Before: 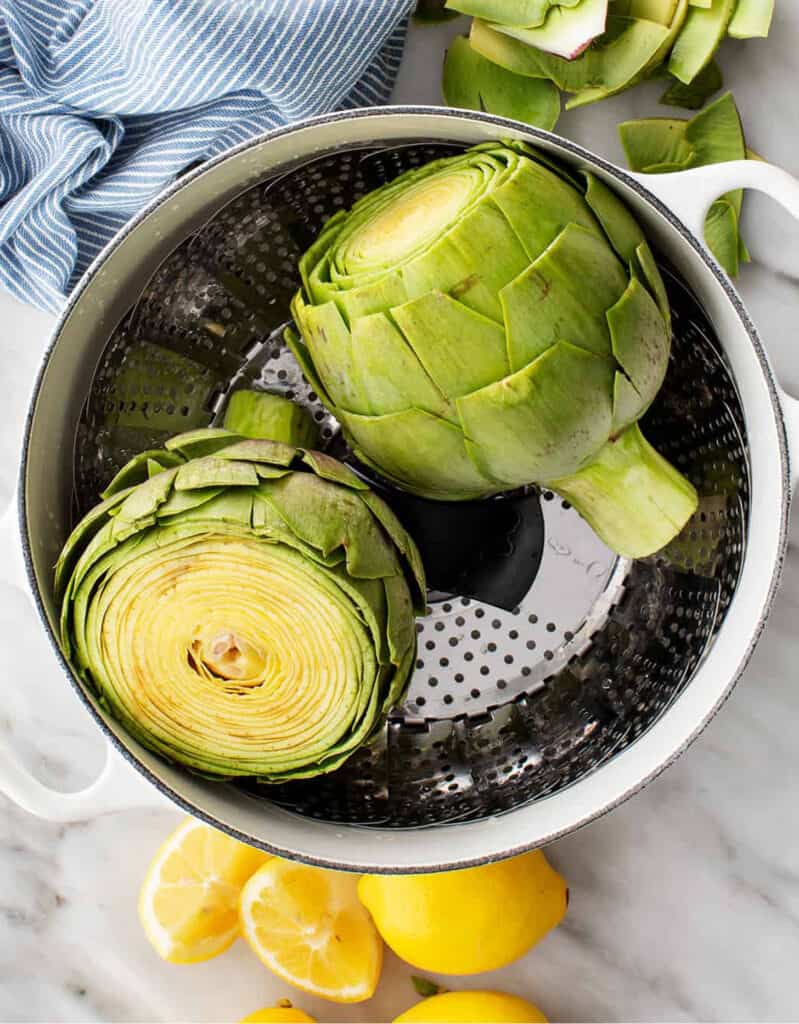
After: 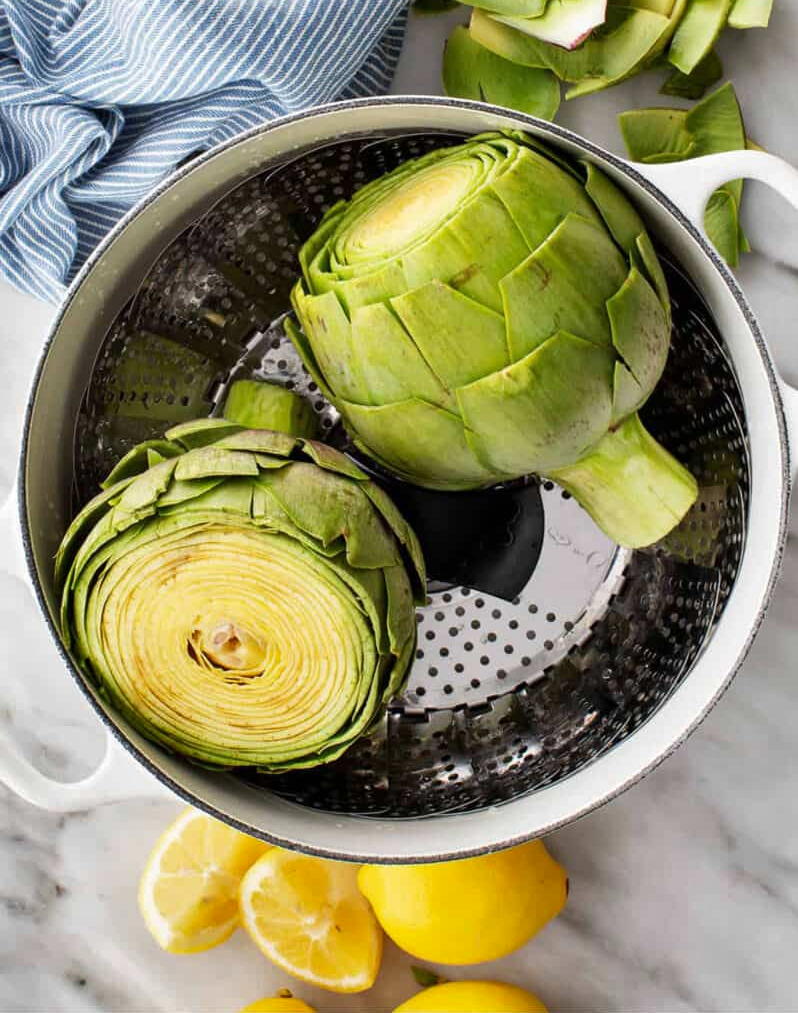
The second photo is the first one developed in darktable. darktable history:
crop: top 1.049%, right 0.001%
shadows and highlights: highlights color adjustment 0%, low approximation 0.01, soften with gaussian
